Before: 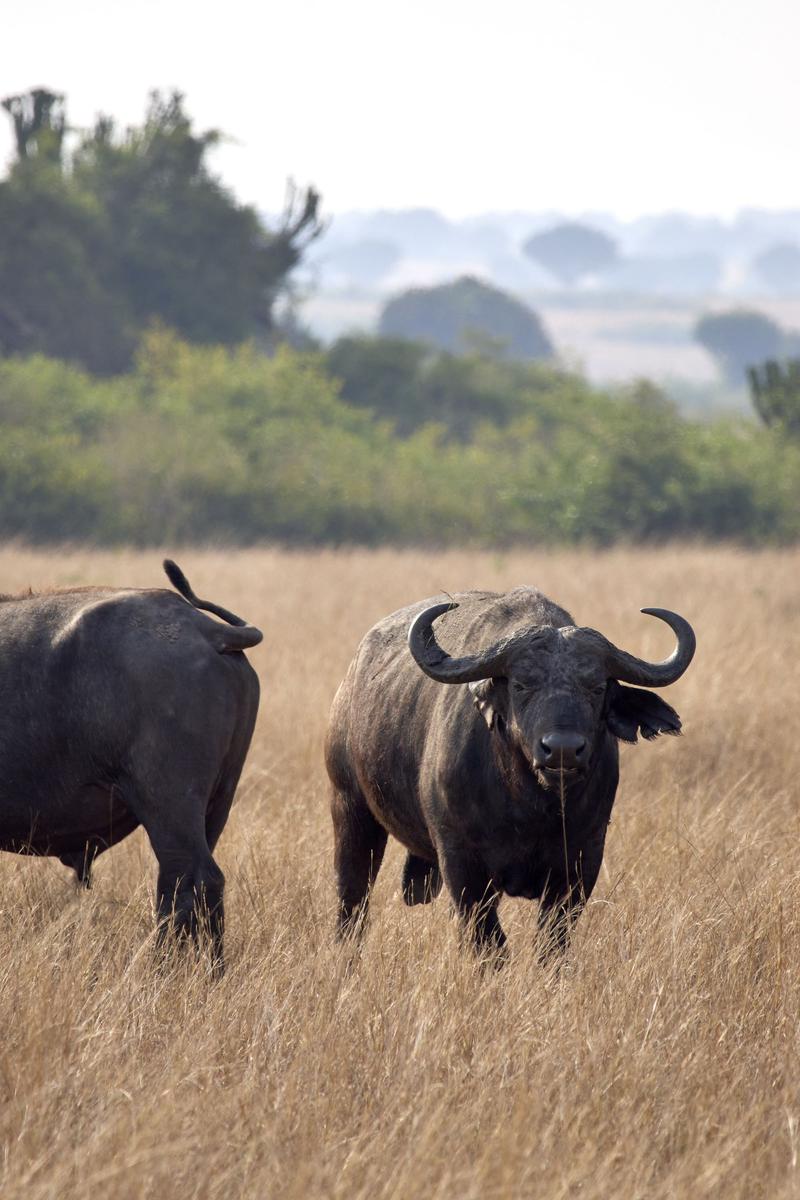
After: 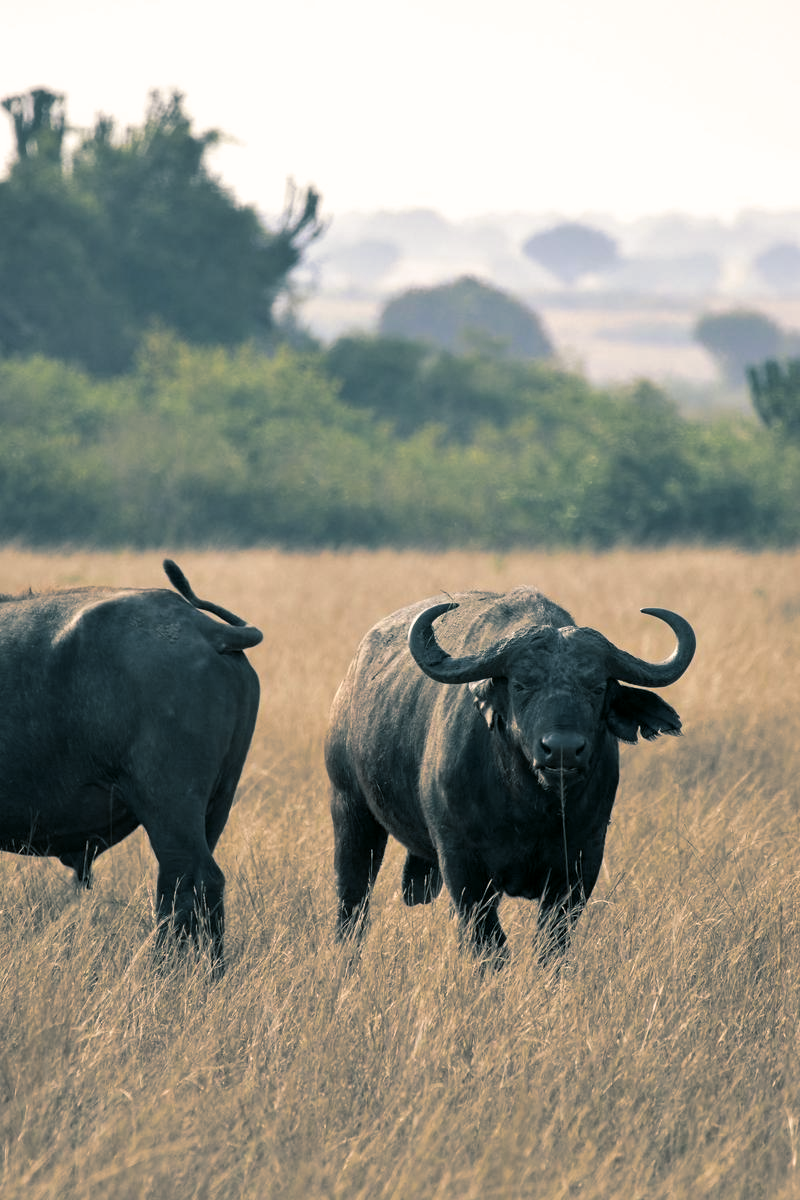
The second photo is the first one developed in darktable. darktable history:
split-toning: shadows › hue 205.2°, shadows › saturation 0.43, highlights › hue 54°, highlights › saturation 0.54
color correction: highlights a* 4.02, highlights b* 4.98, shadows a* -7.55, shadows b* 4.98
